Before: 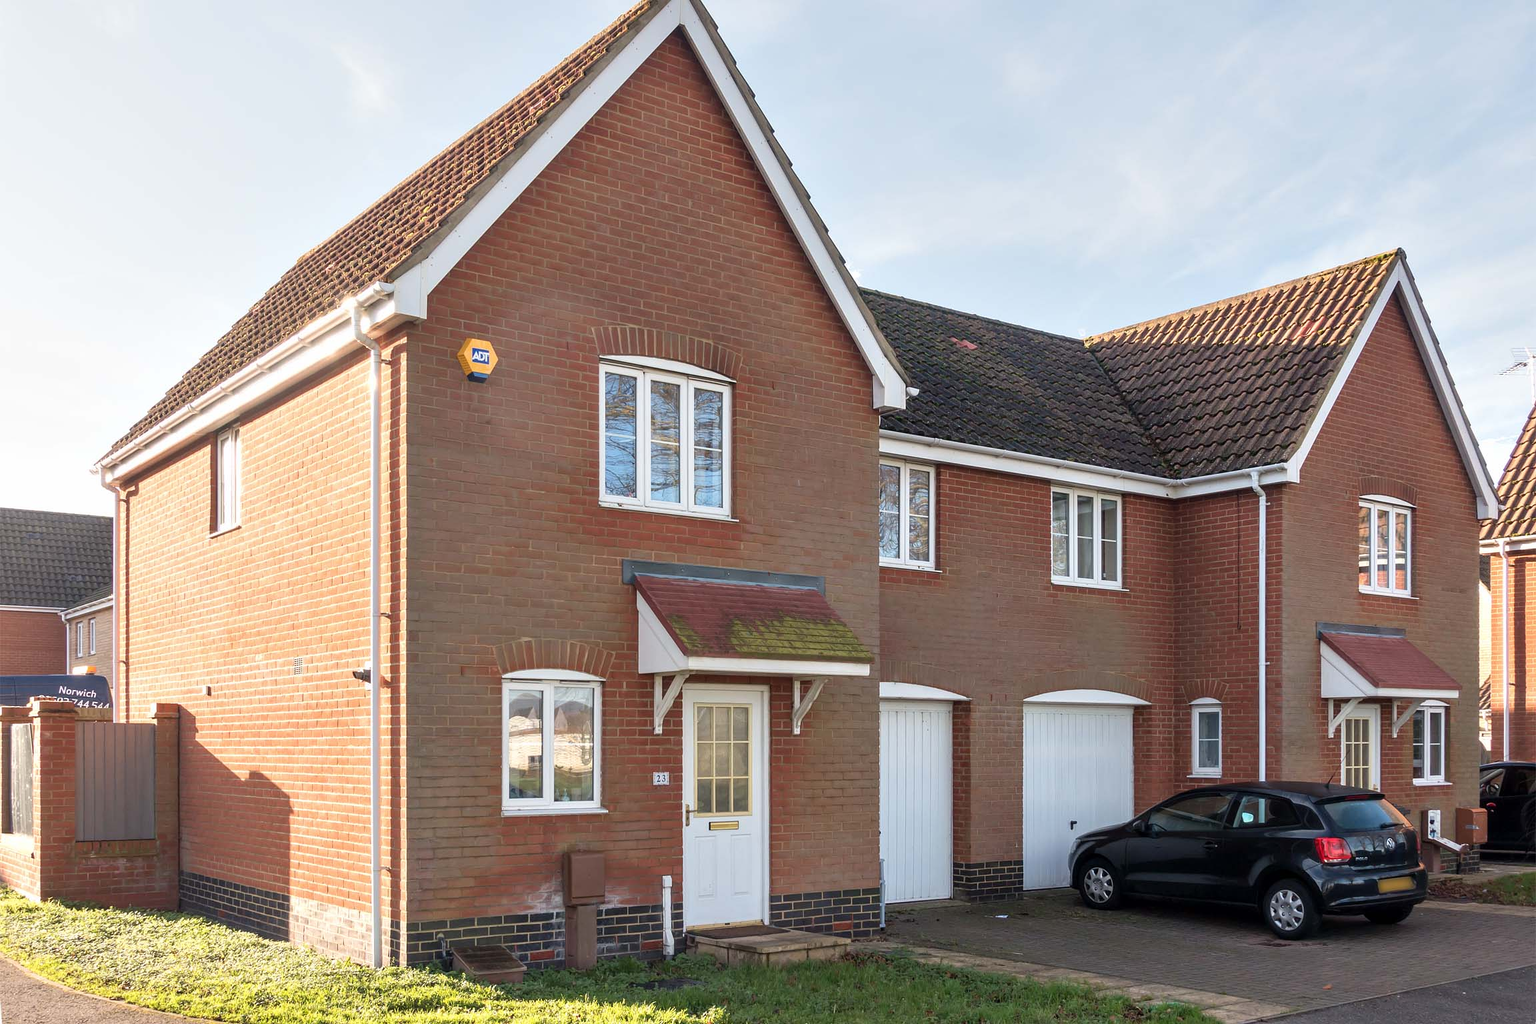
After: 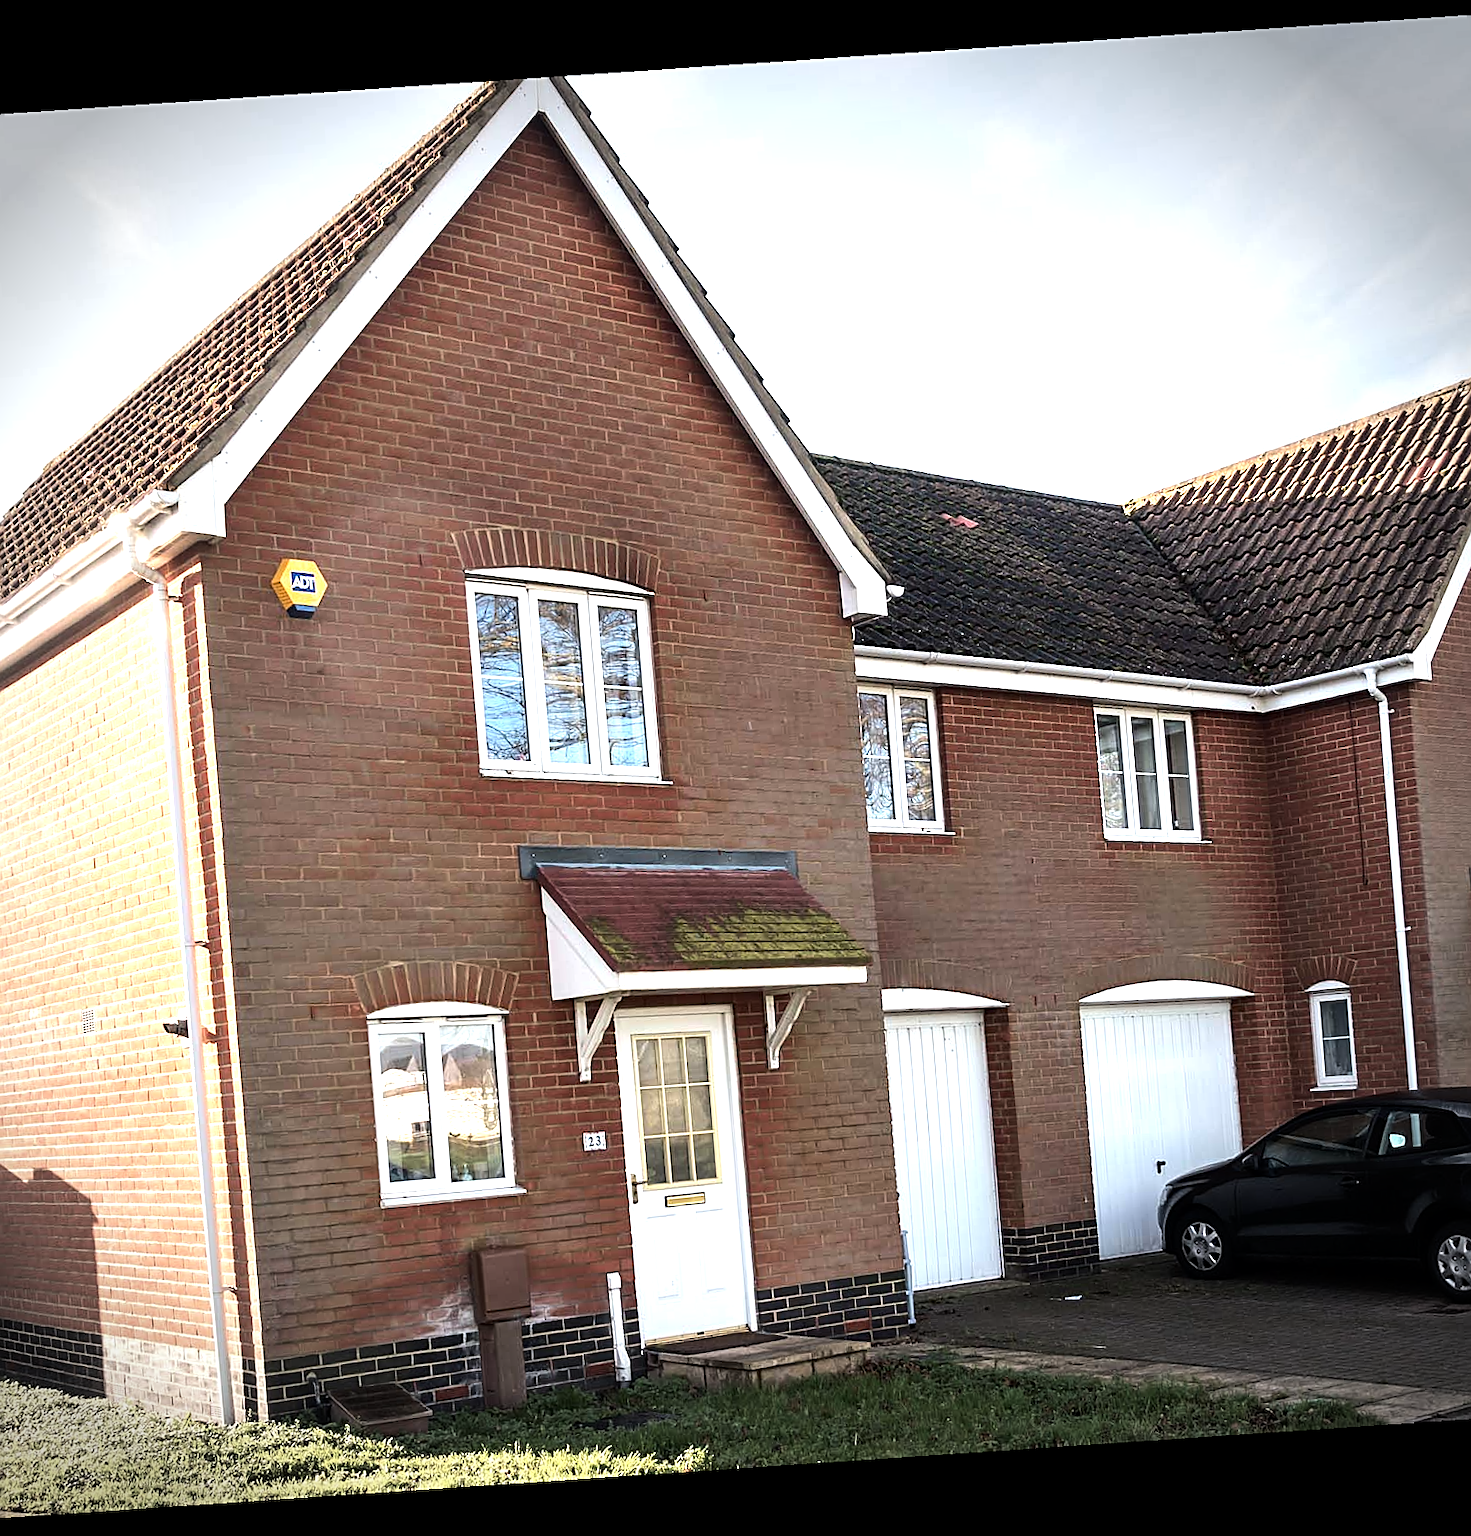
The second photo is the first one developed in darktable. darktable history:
tone equalizer: -8 EV -1.08 EV, -7 EV -1.01 EV, -6 EV -0.867 EV, -5 EV -0.578 EV, -3 EV 0.578 EV, -2 EV 0.867 EV, -1 EV 1.01 EV, +0 EV 1.08 EV, edges refinement/feathering 500, mask exposure compensation -1.57 EV, preserve details no
crop and rotate: left 17.732%, right 15.423%
rotate and perspective: rotation -4.2°, shear 0.006, automatic cropping off
vignetting: fall-off start 75%, brightness -0.692, width/height ratio 1.084
sharpen: on, module defaults
